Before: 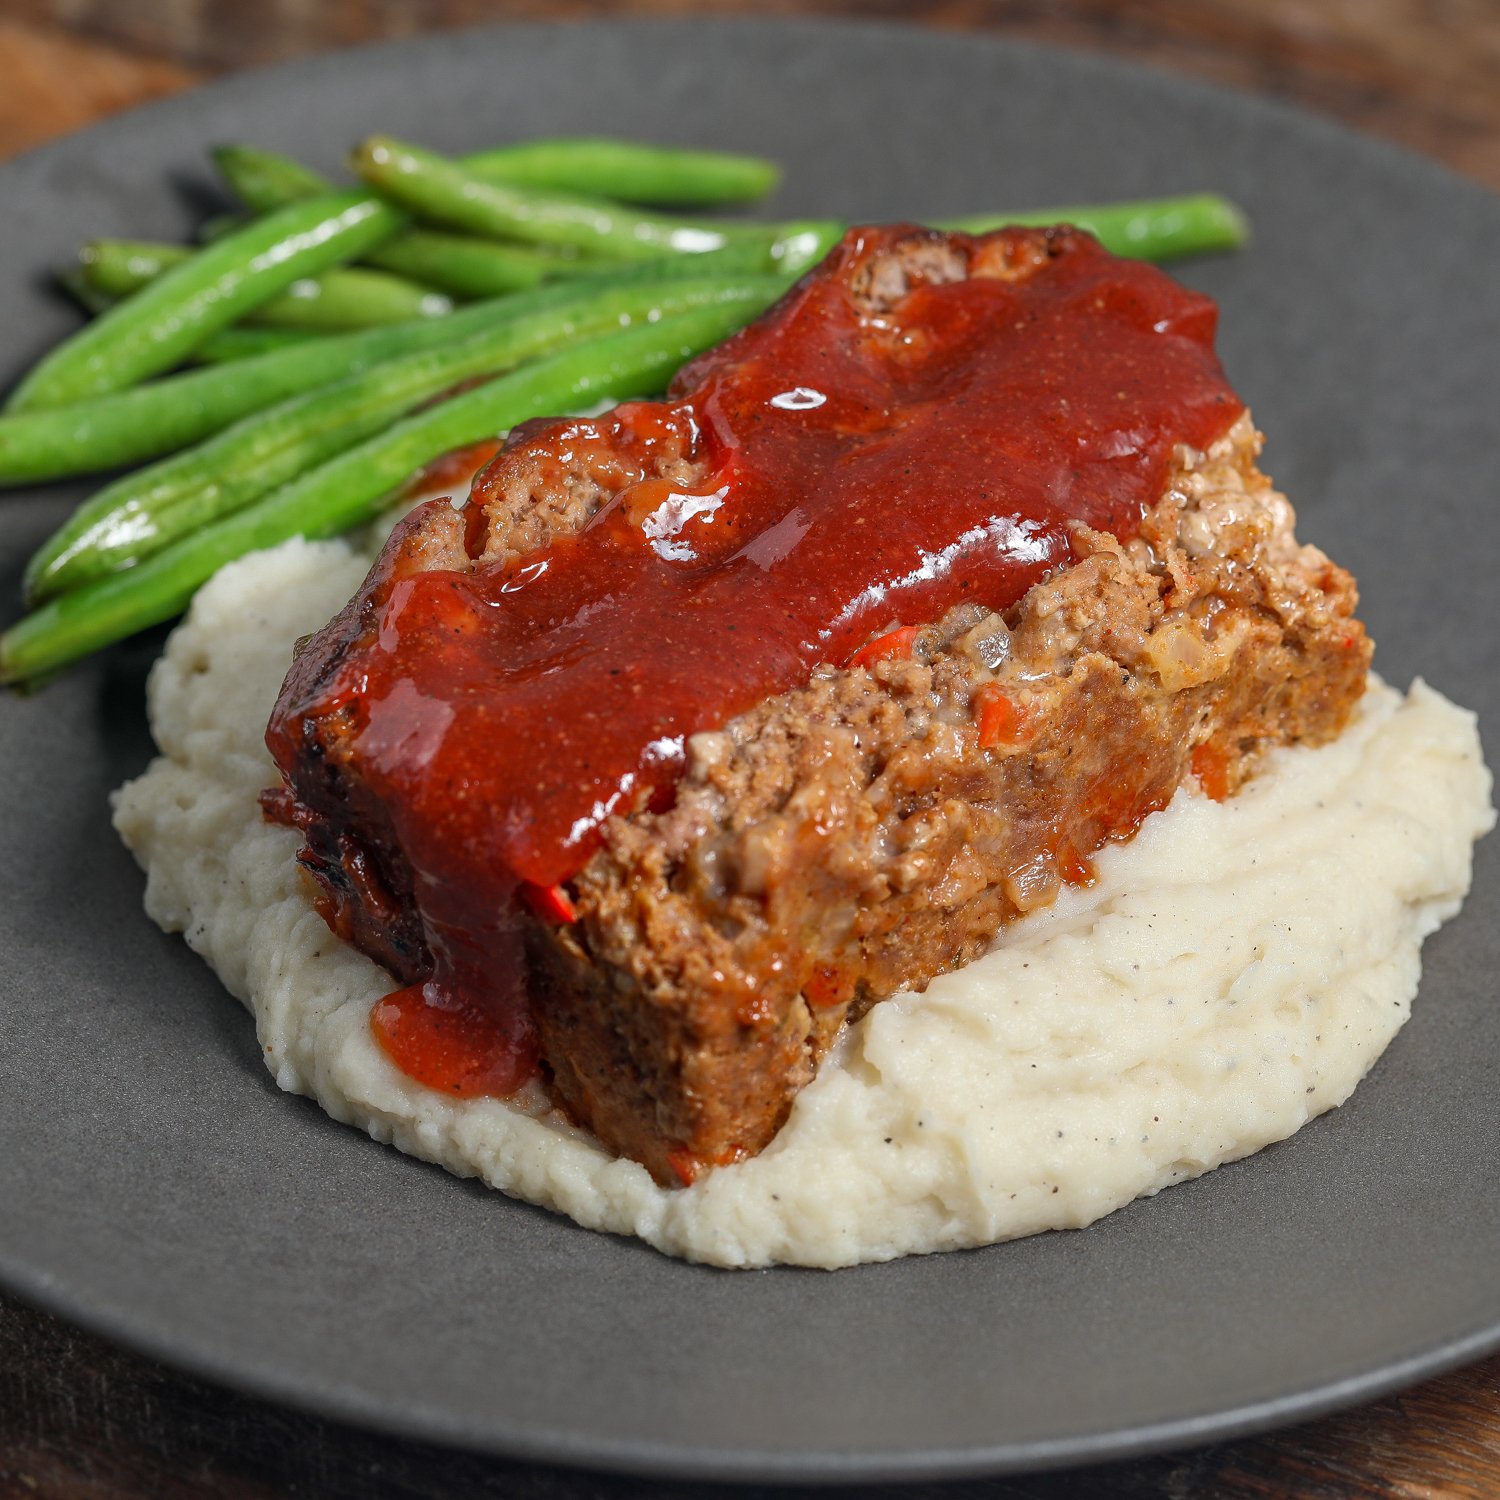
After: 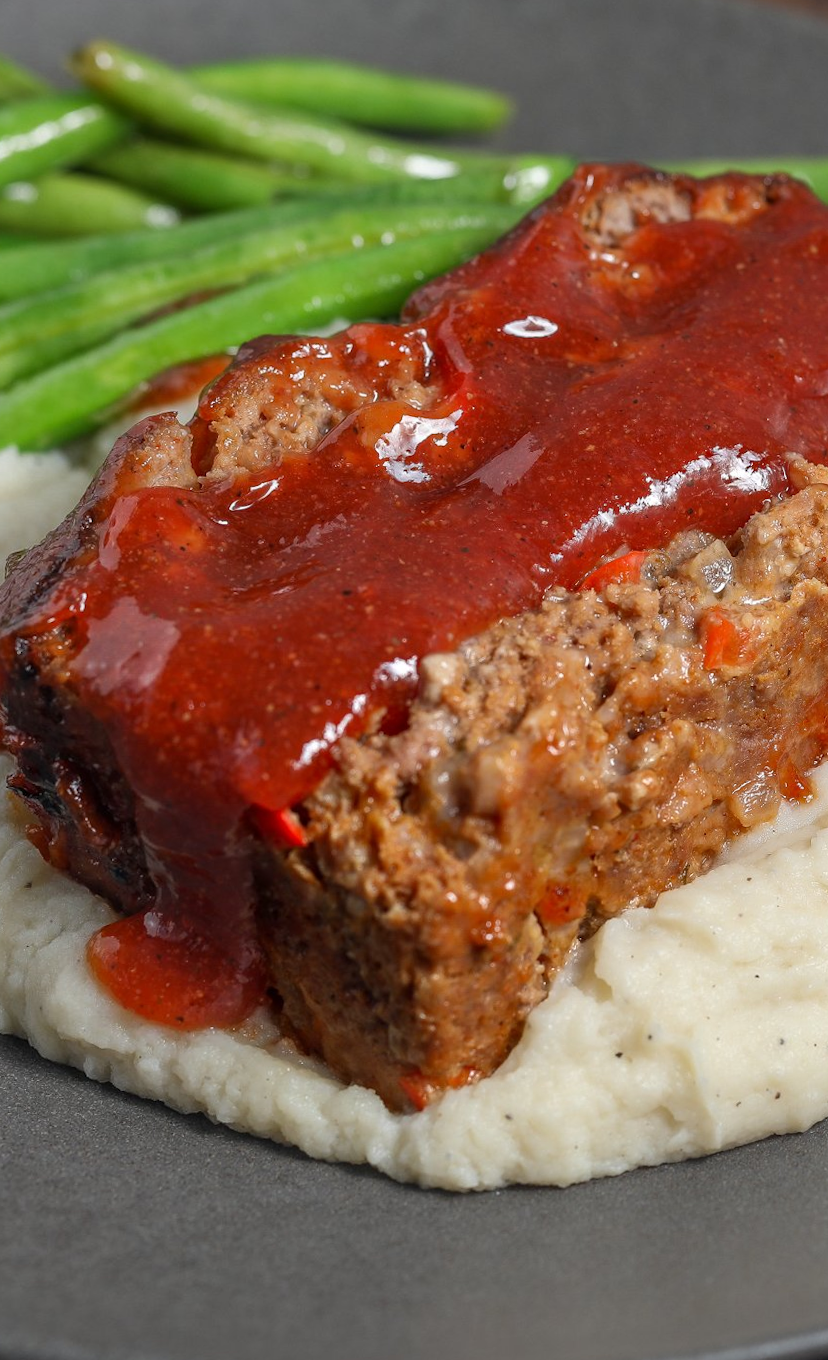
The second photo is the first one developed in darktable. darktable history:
rotate and perspective: rotation -0.013°, lens shift (vertical) -0.027, lens shift (horizontal) 0.178, crop left 0.016, crop right 0.989, crop top 0.082, crop bottom 0.918
crop: left 21.674%, right 22.086%
